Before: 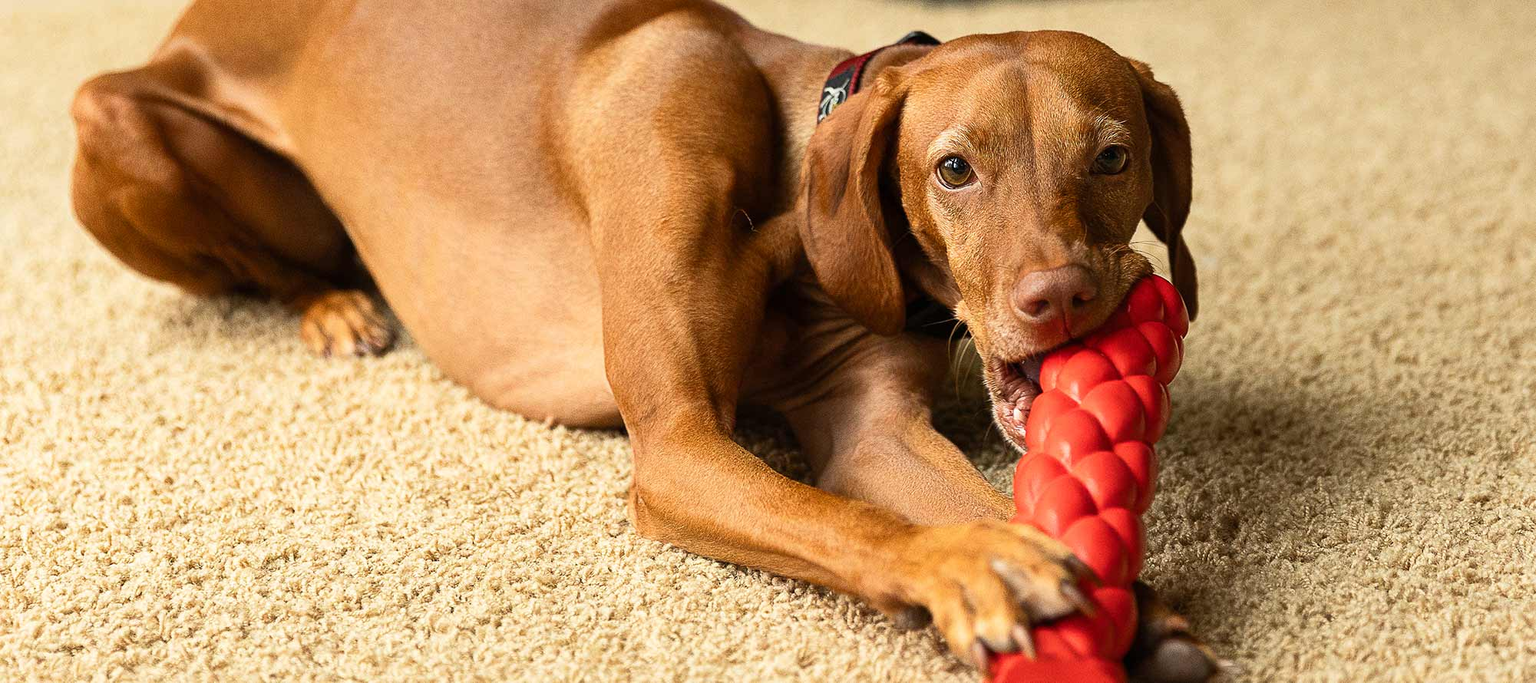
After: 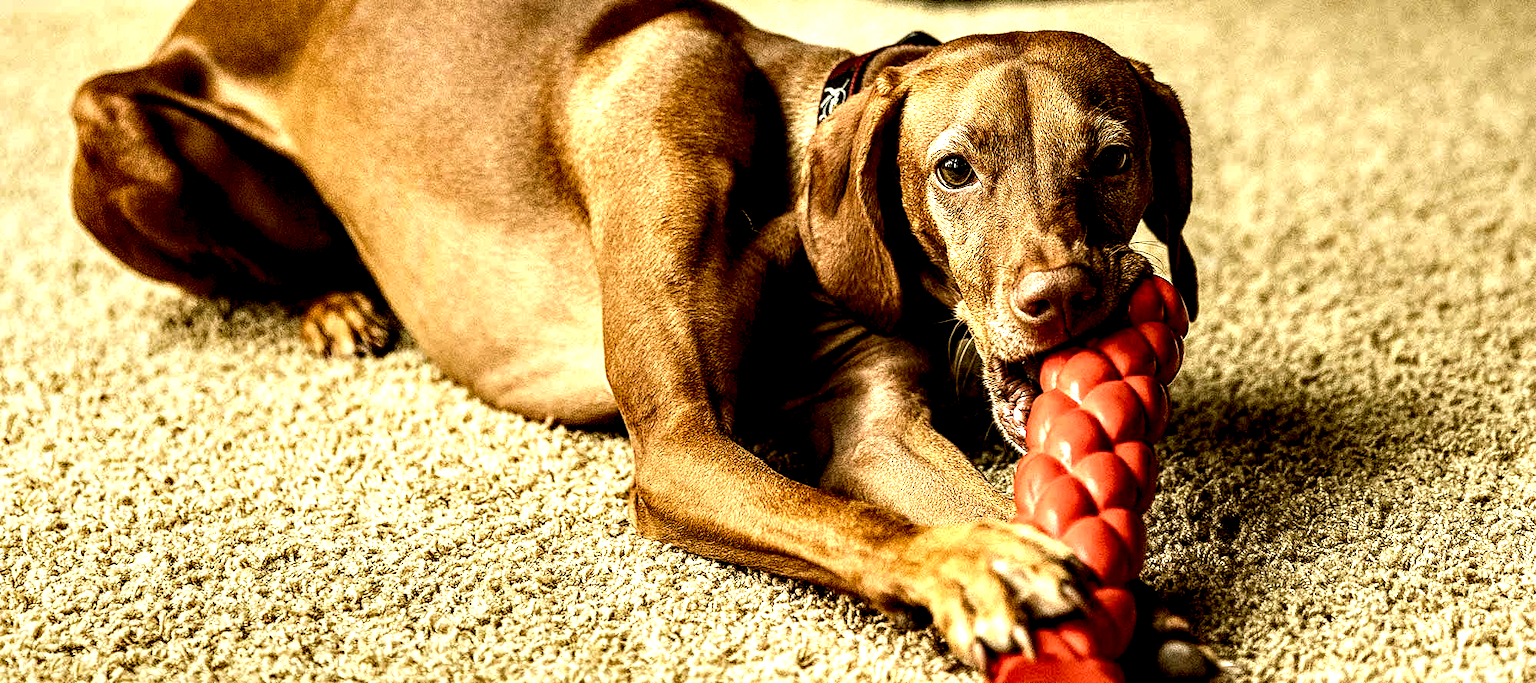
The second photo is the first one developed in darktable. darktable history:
color correction: highlights a* -1.43, highlights b* 10.12, shadows a* 0.395, shadows b* 19.35
local contrast: highlights 115%, shadows 42%, detail 293%
